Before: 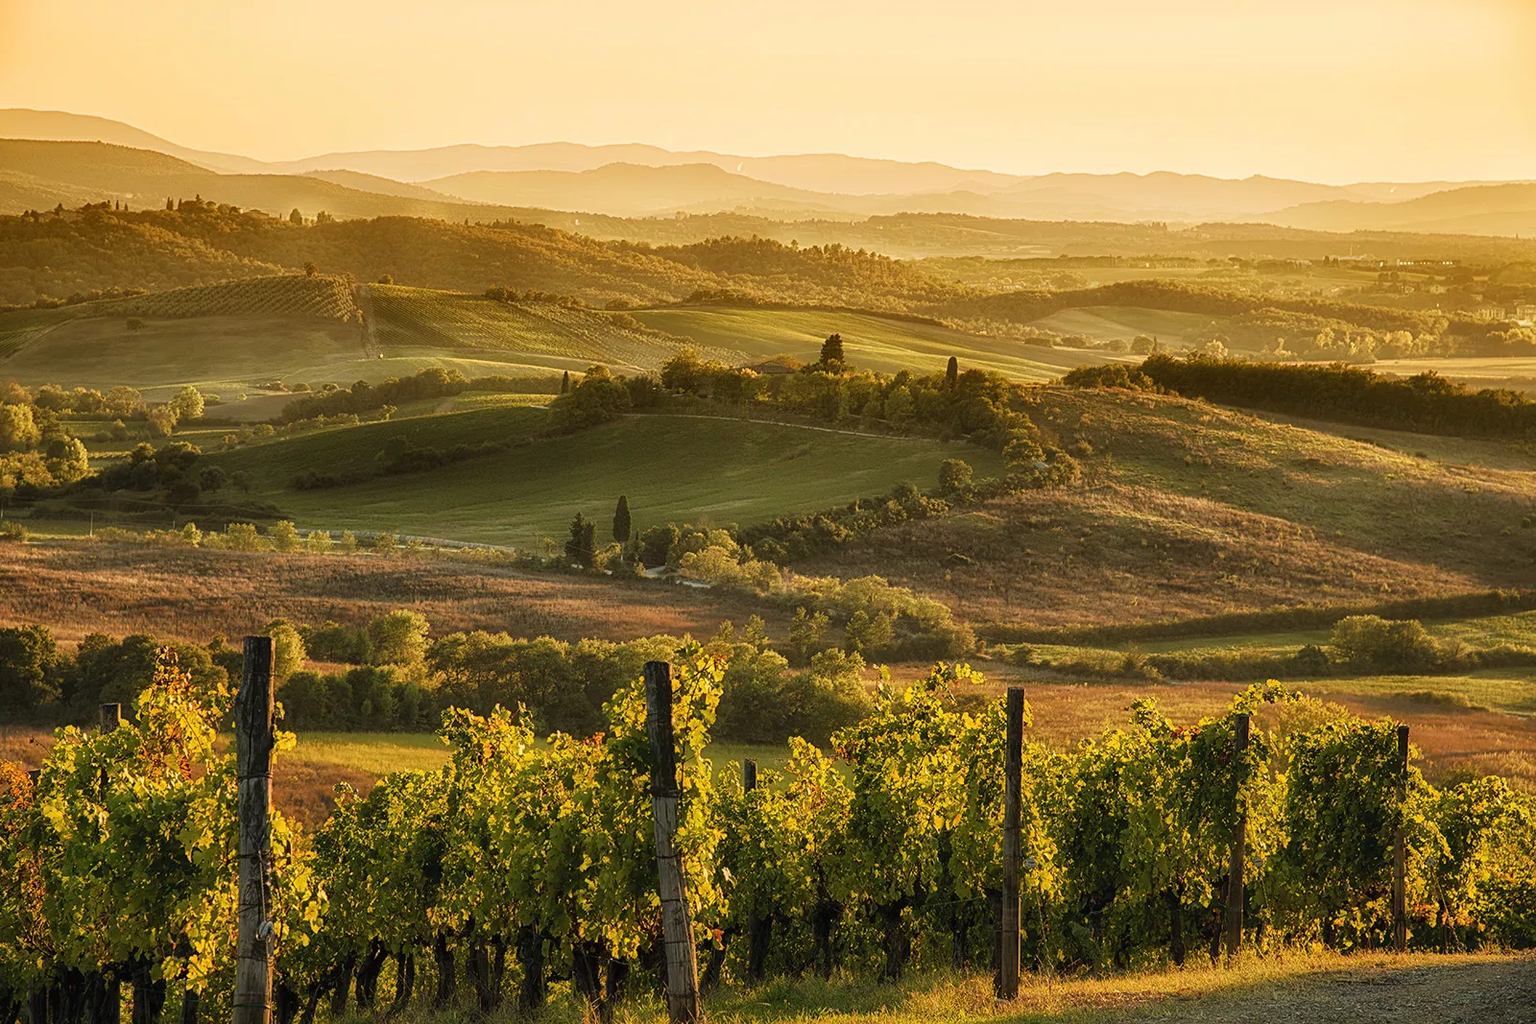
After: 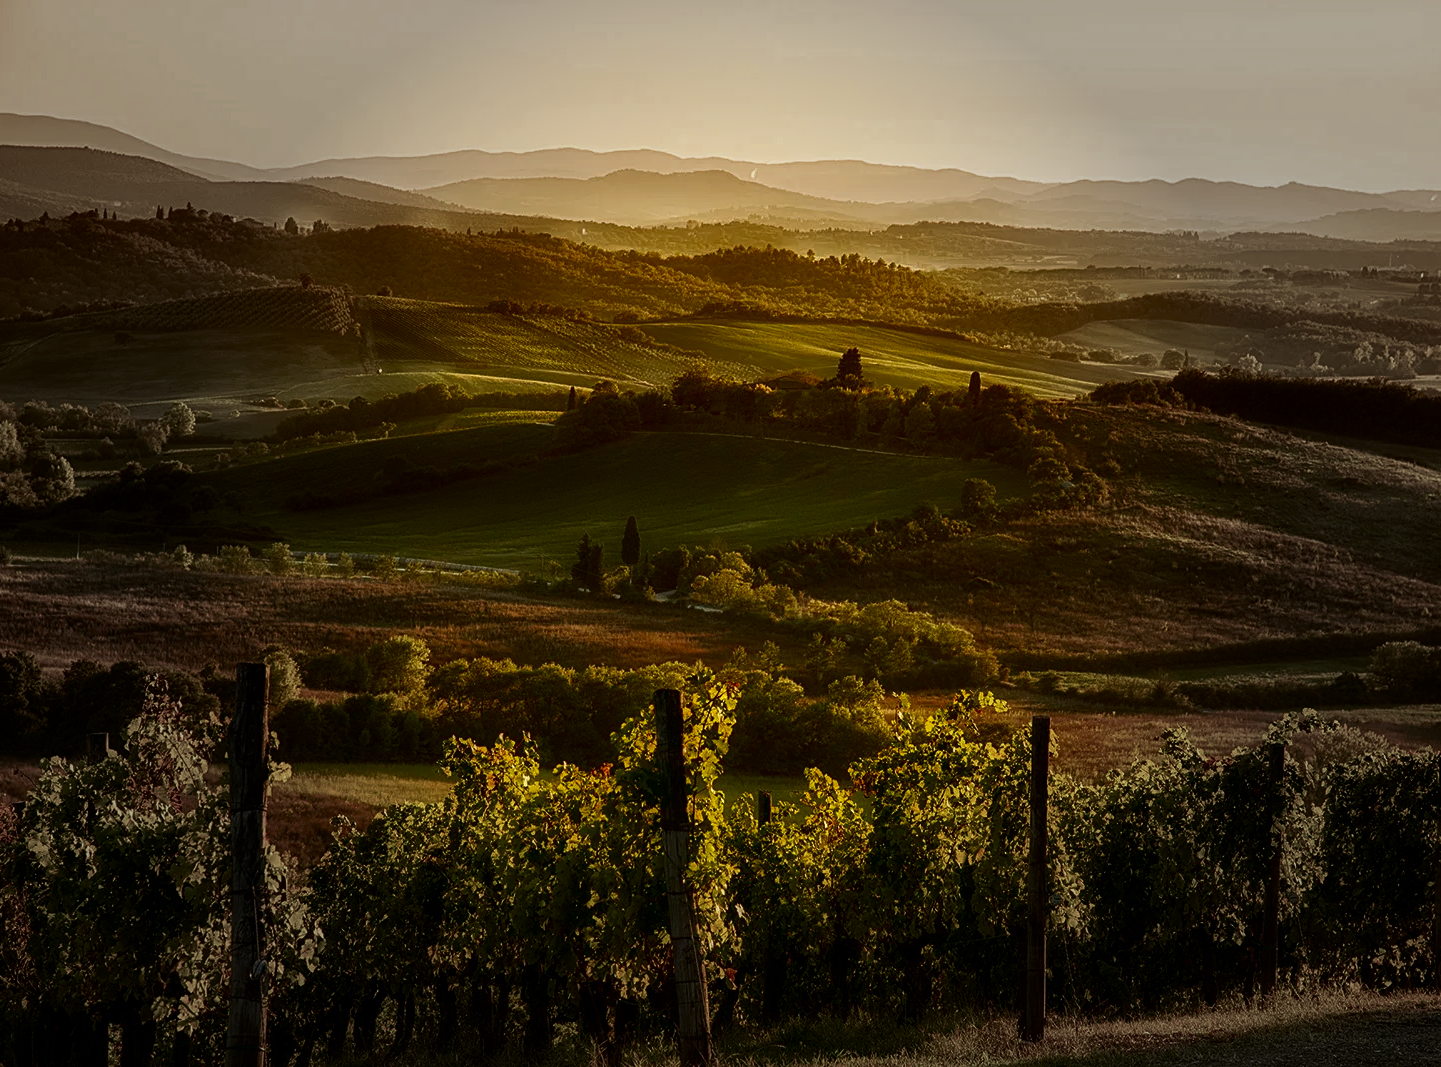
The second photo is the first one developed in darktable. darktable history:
crop and rotate: left 1.088%, right 8.807%
contrast brightness saturation: brightness -0.52
vignetting: fall-off start 40%, fall-off radius 40%
exposure: exposure 0.081 EV, compensate highlight preservation false
